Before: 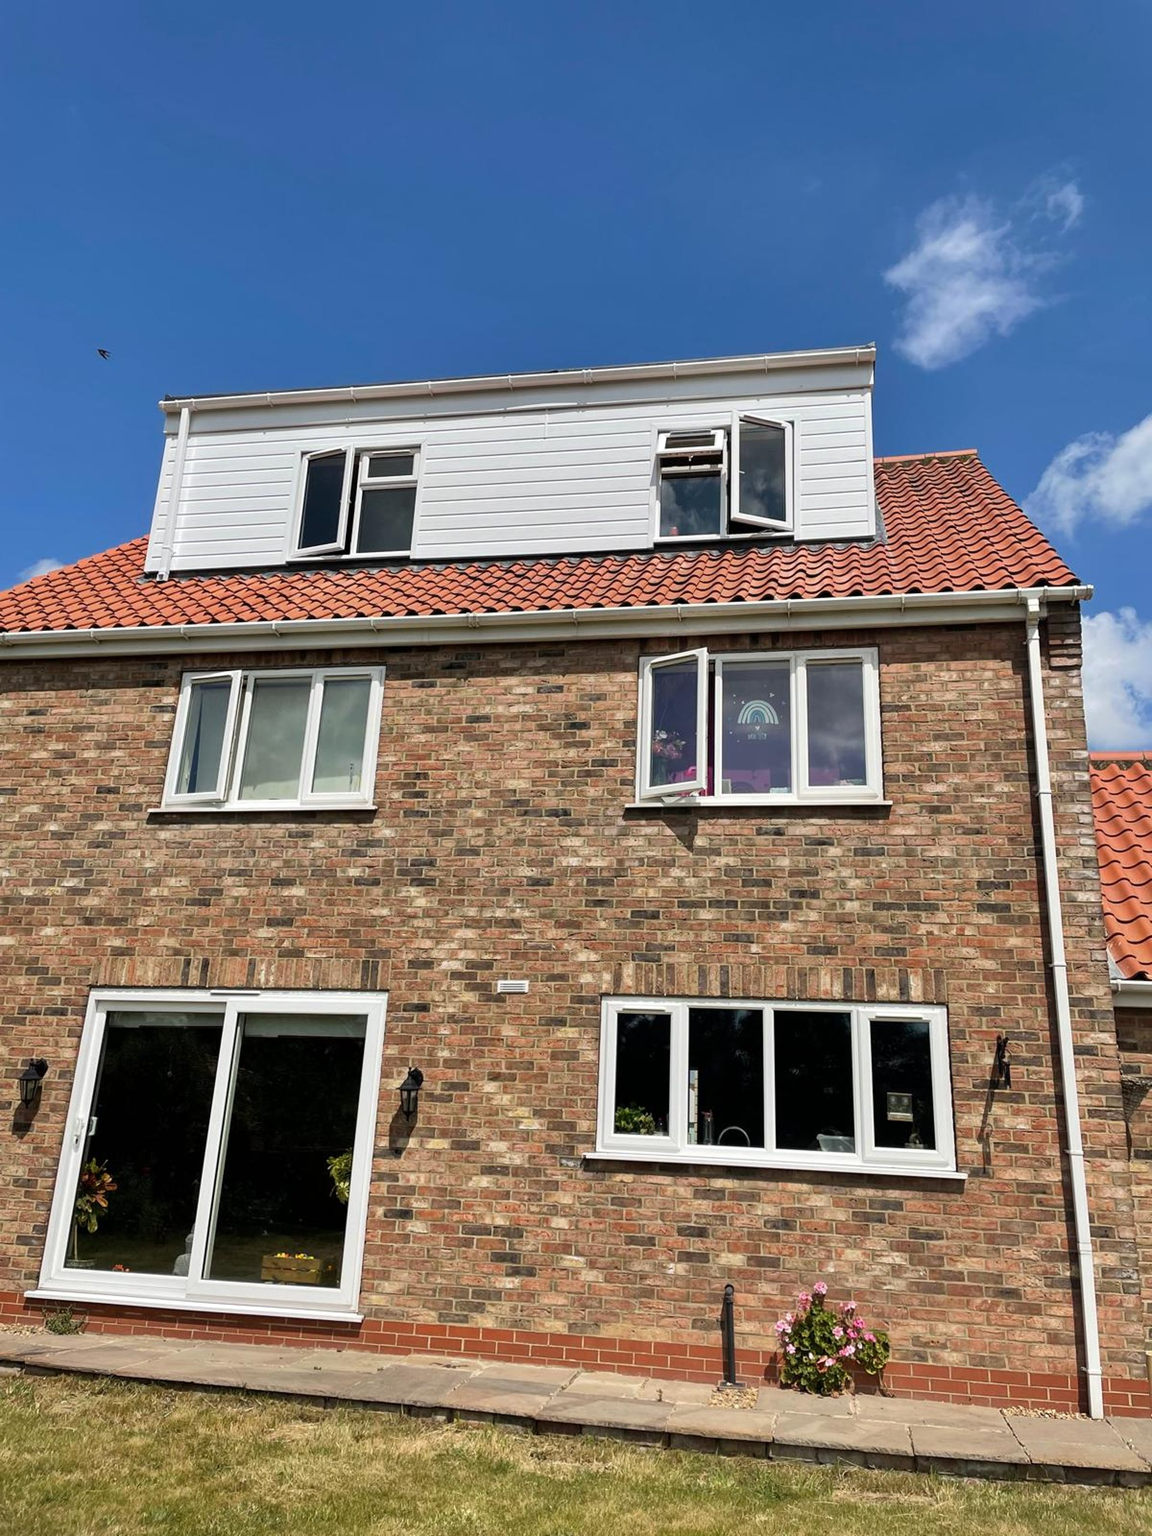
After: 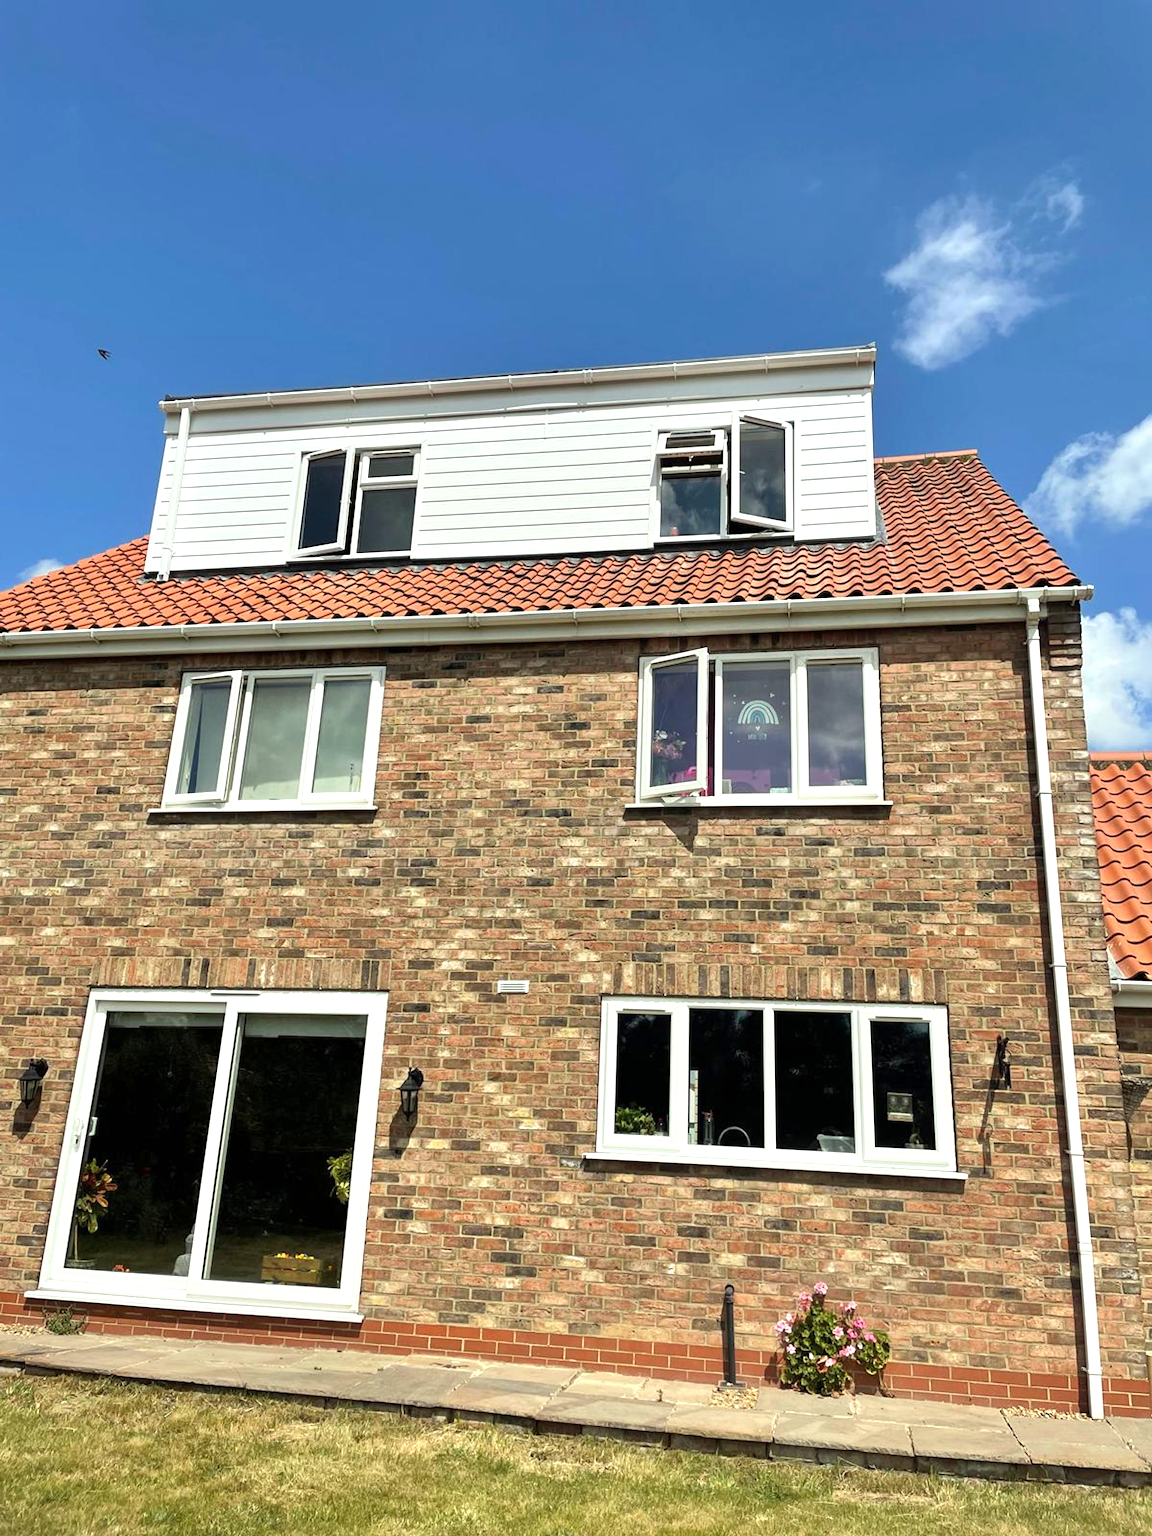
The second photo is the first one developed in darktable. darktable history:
tone equalizer: edges refinement/feathering 500, mask exposure compensation -1.57 EV, preserve details no
color correction: highlights a* -4.59, highlights b* 5.06, saturation 0.968
exposure: exposure 0.55 EV, compensate highlight preservation false
